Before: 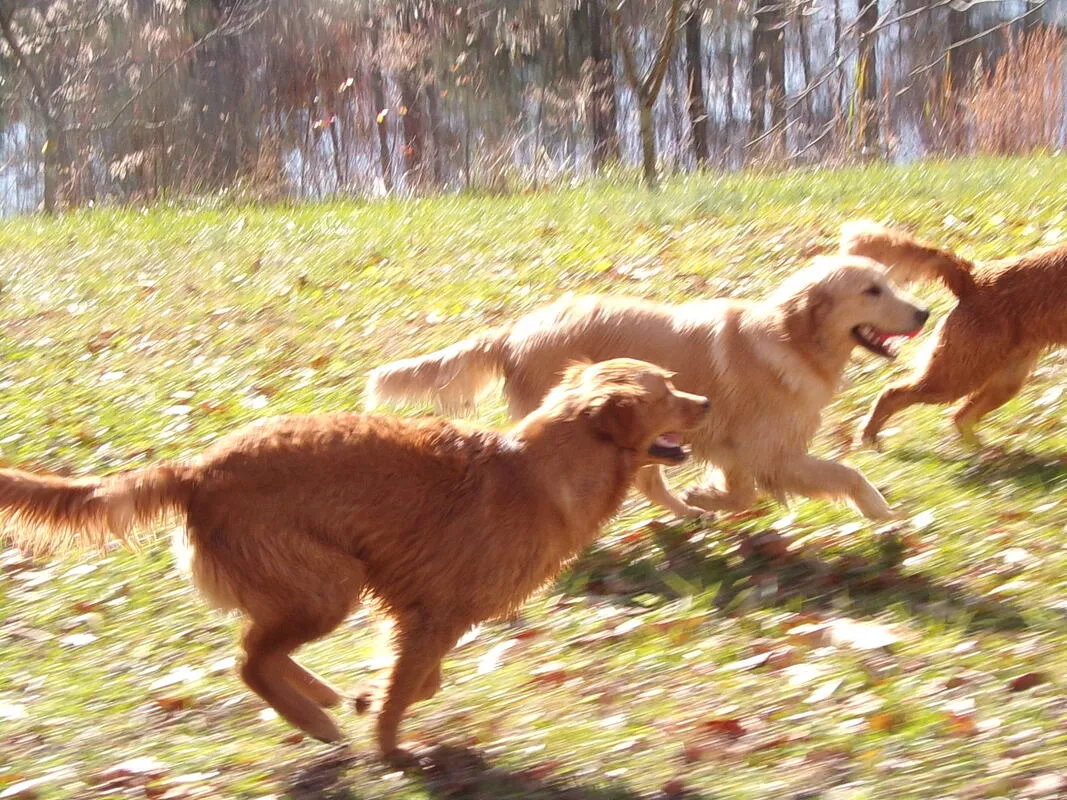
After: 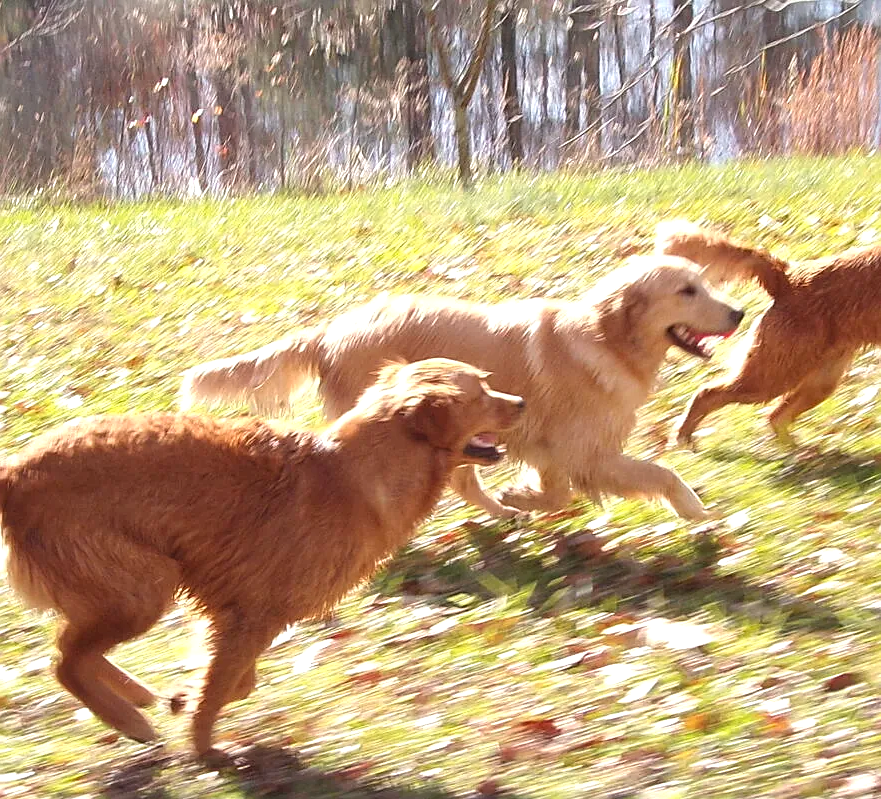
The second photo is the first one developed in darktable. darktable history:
exposure: black level correction 0, exposure 0.302 EV, compensate highlight preservation false
sharpen: on, module defaults
crop: left 17.371%, bottom 0.029%
